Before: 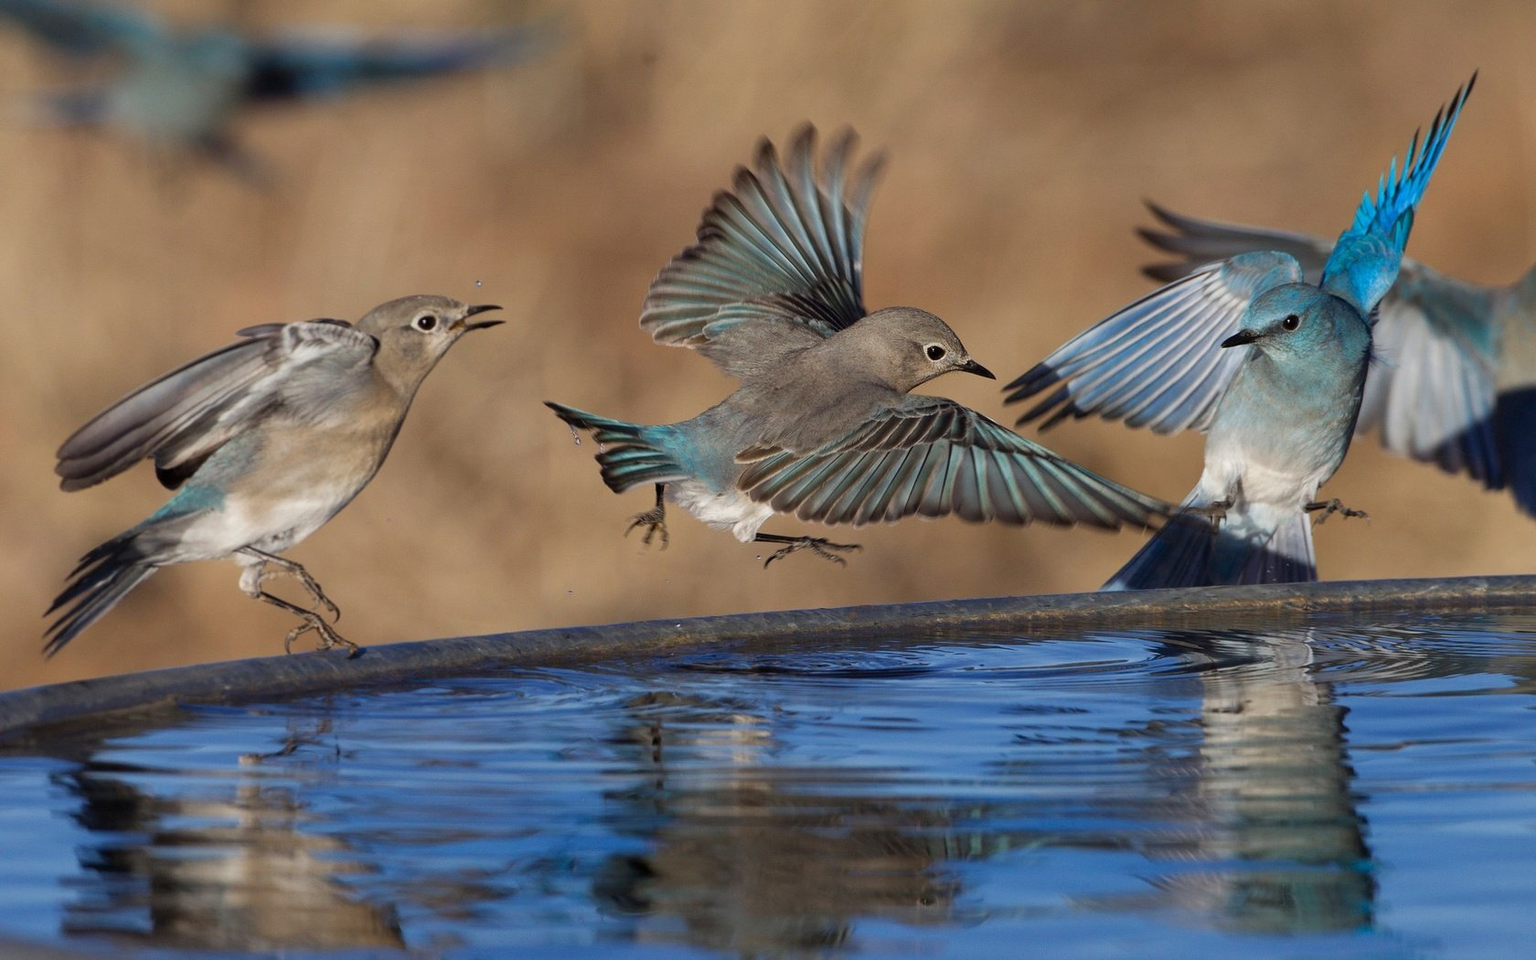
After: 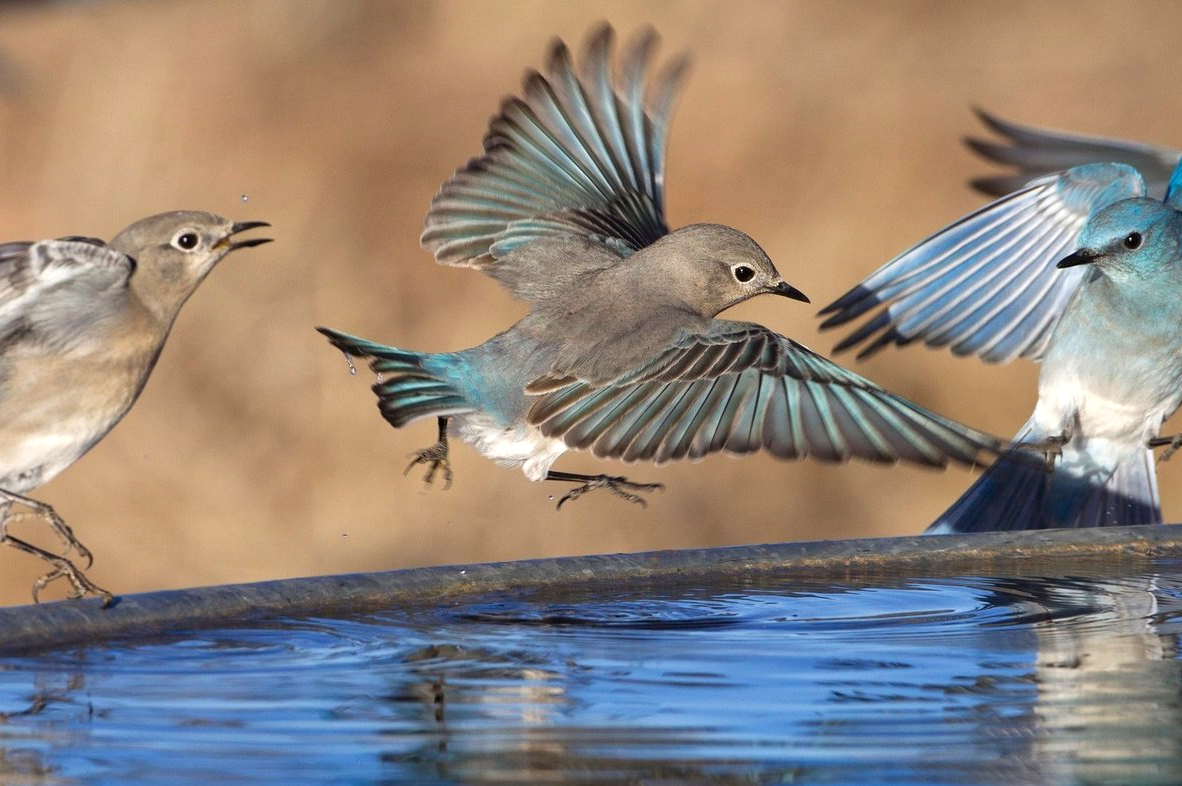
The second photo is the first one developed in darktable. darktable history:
exposure: exposure 0.61 EV, compensate exposure bias true, compensate highlight preservation false
crop and rotate: left 16.62%, top 10.696%, right 12.992%, bottom 14.435%
